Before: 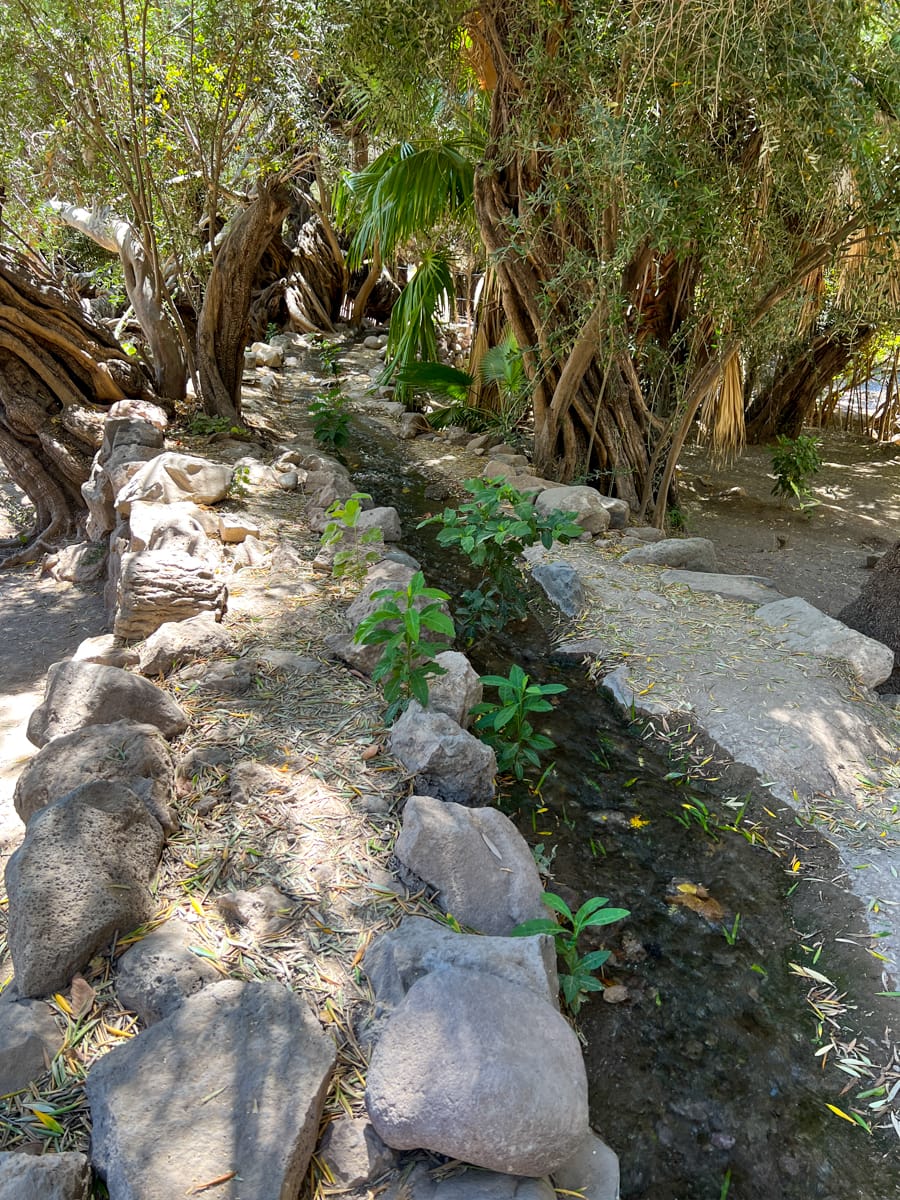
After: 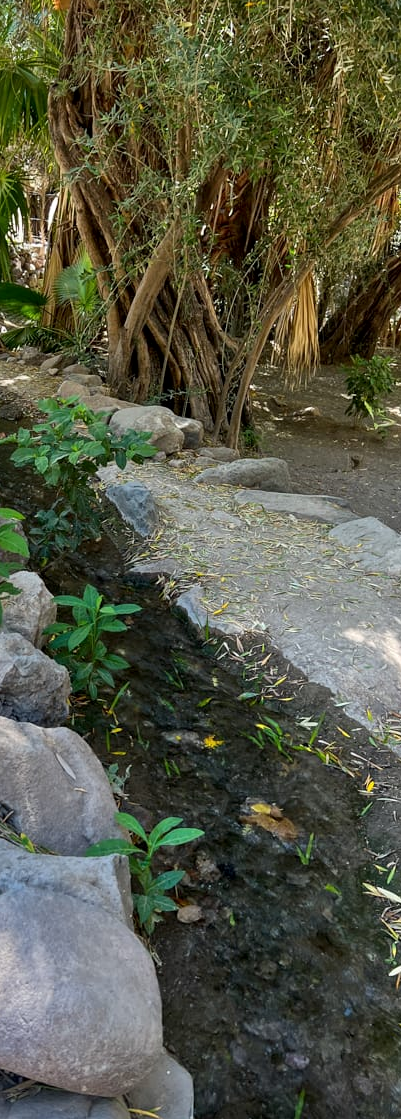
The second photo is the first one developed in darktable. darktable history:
crop: left 47.409%, top 6.692%, right 7.986%
local contrast: mode bilateral grid, contrast 19, coarseness 49, detail 120%, midtone range 0.2
